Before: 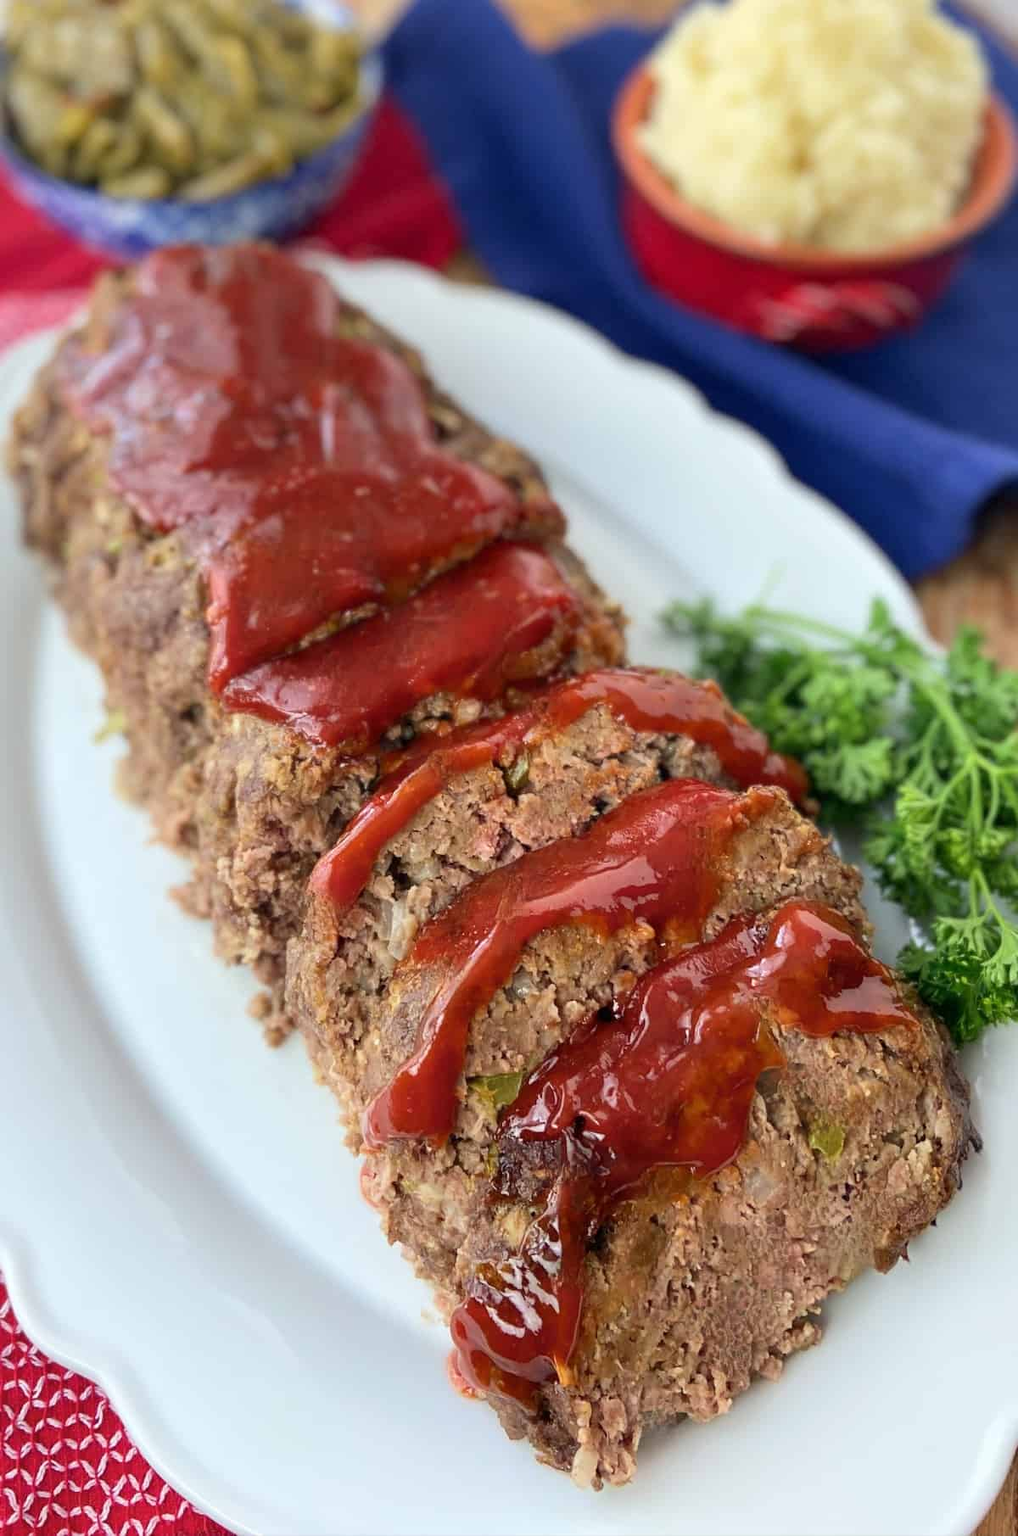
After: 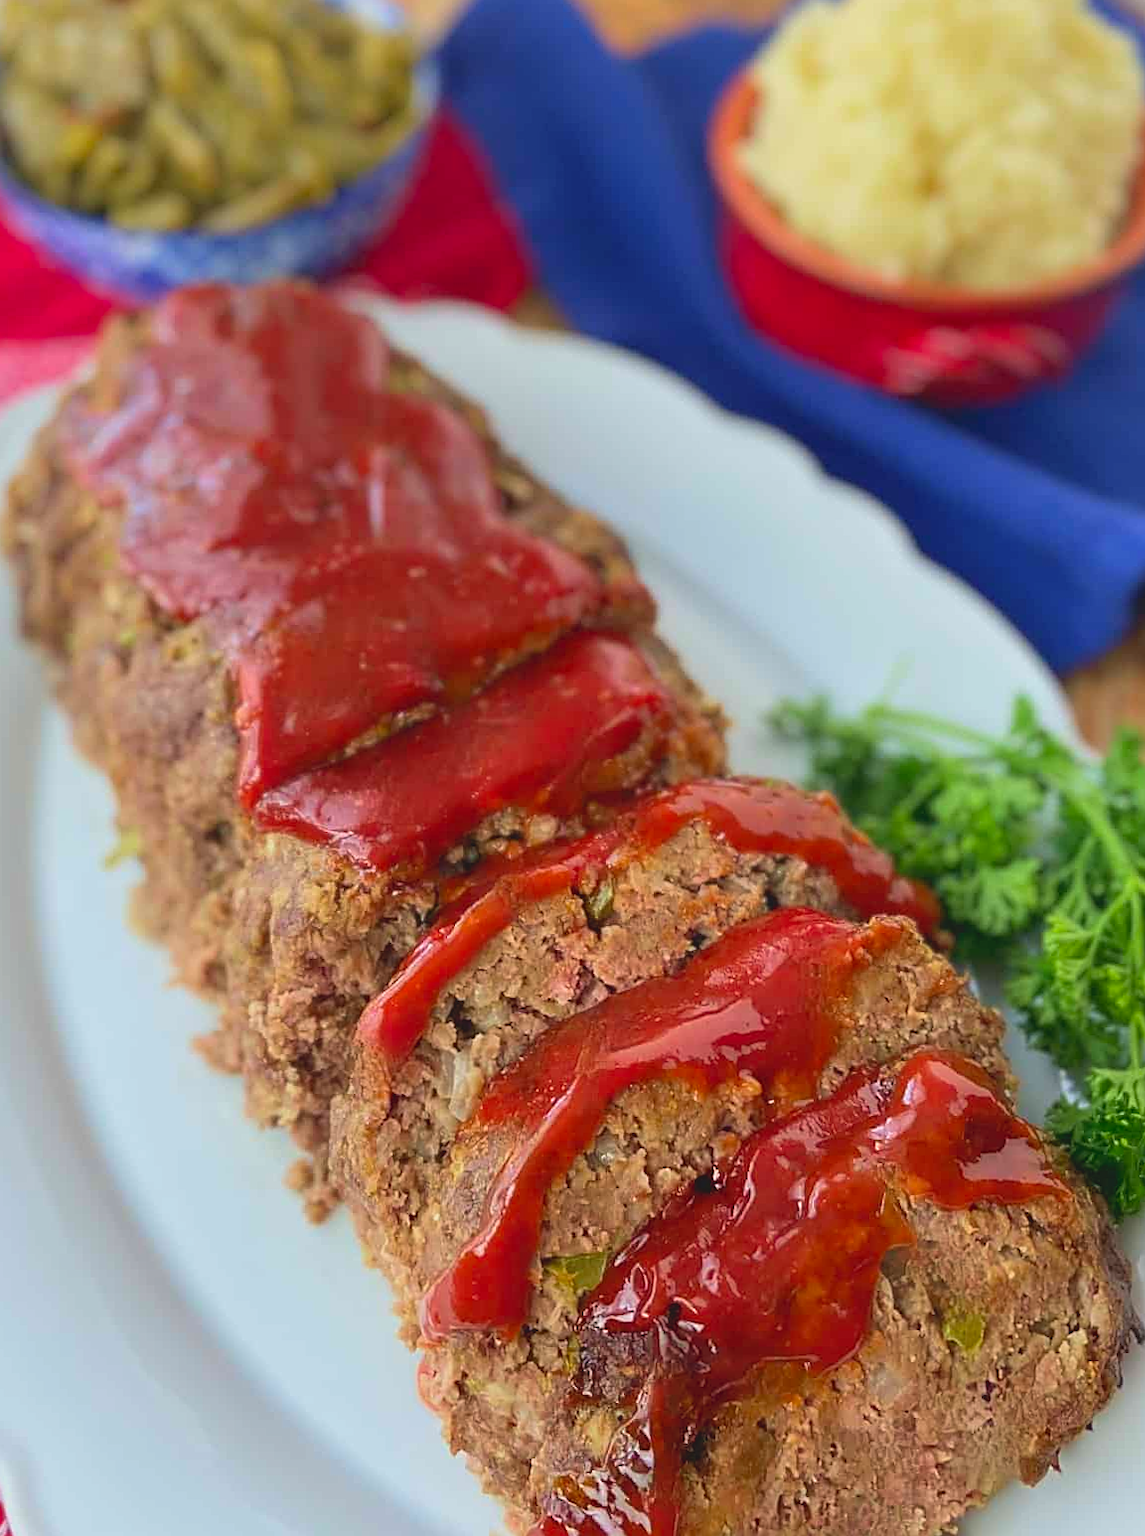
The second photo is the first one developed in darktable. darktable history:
crop and rotate: angle 0.2°, left 0.275%, right 3.127%, bottom 14.18%
tone equalizer: on, module defaults
sharpen: on, module defaults
contrast brightness saturation: contrast -0.19, saturation 0.19
velvia: strength 15%
